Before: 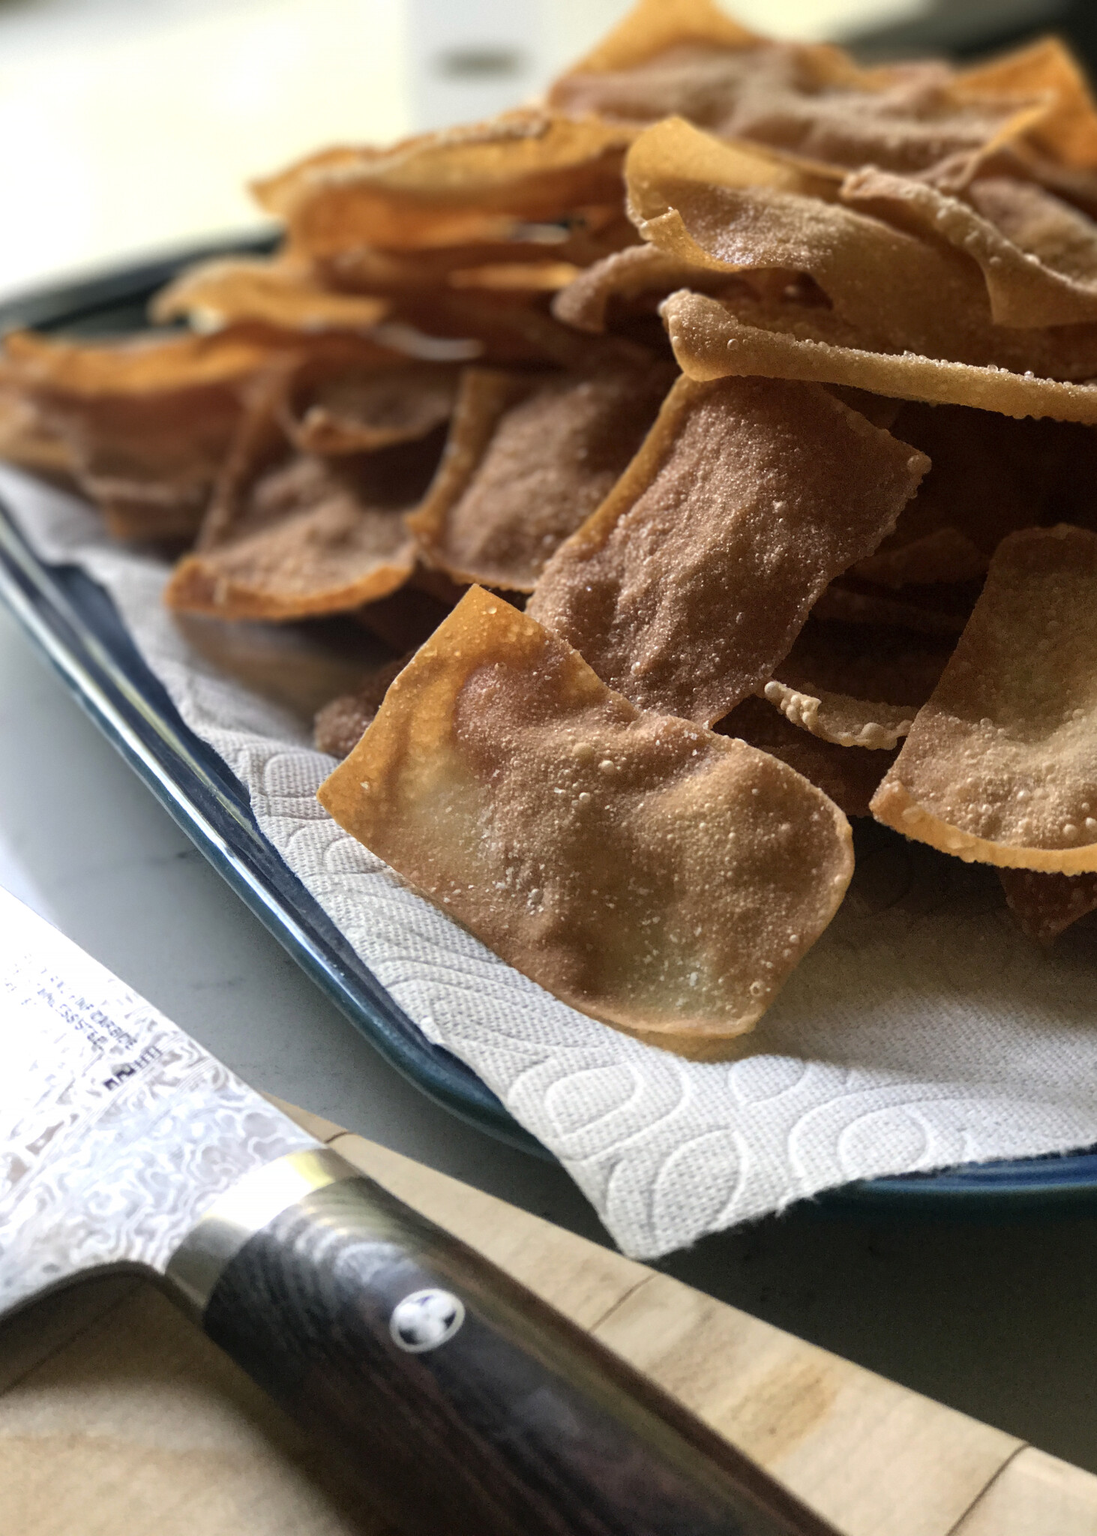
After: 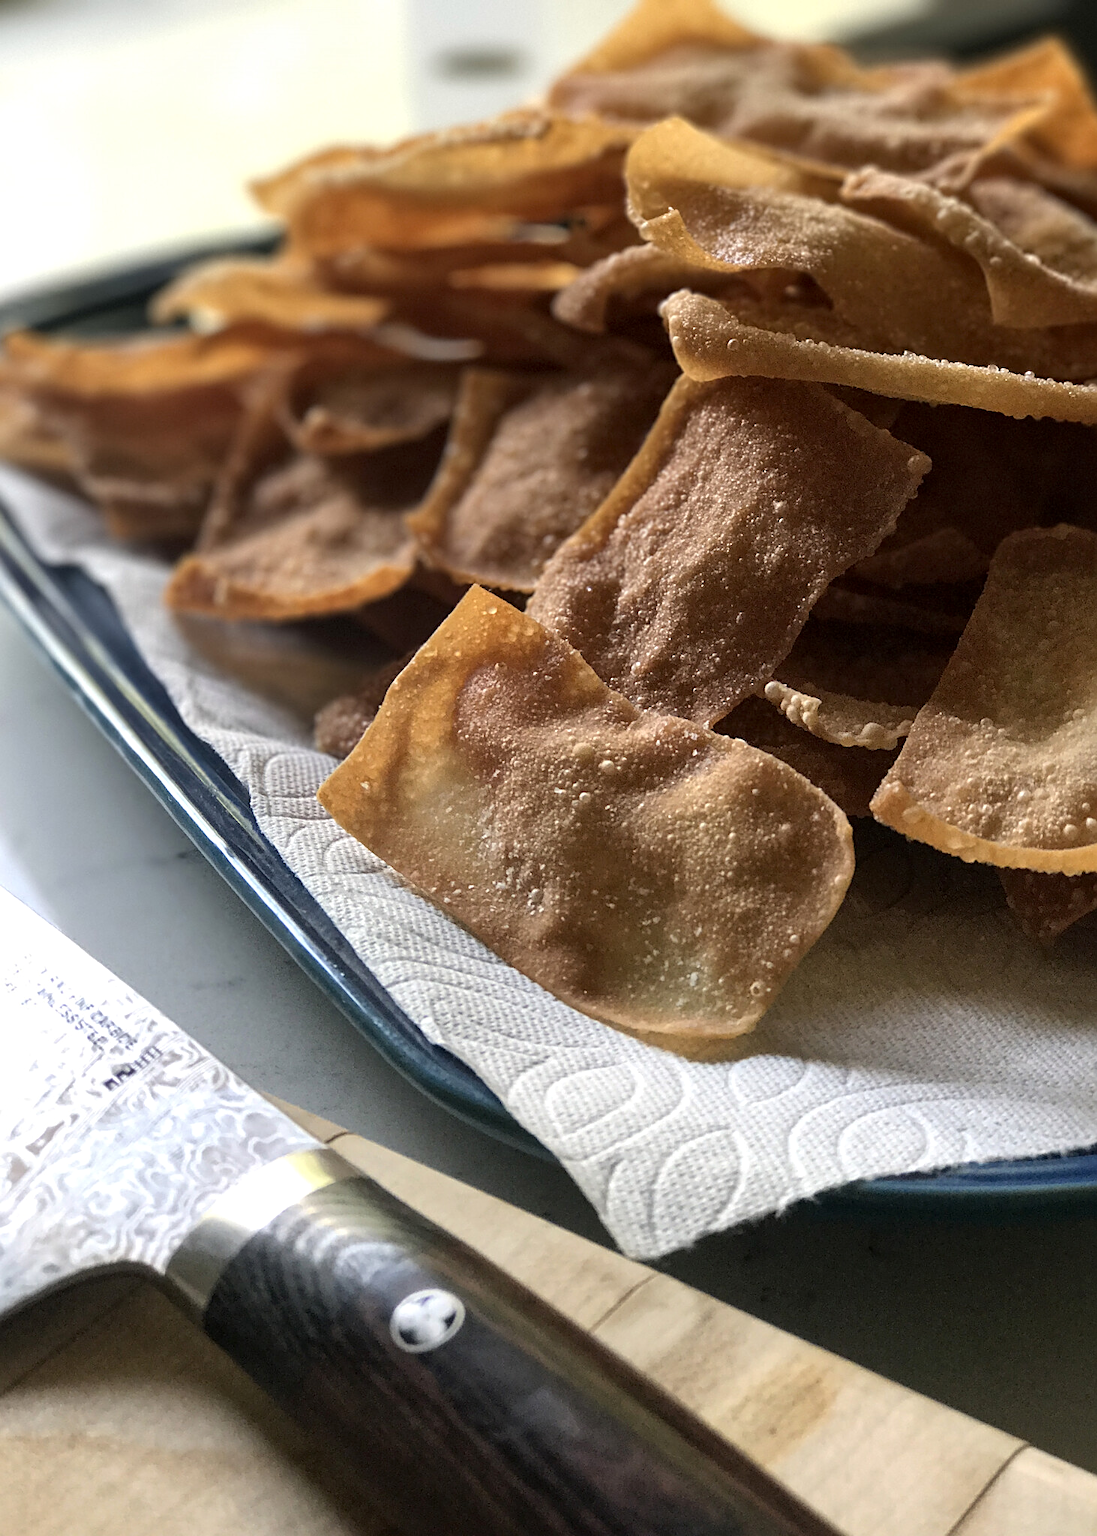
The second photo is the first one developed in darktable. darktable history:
sharpen: on, module defaults
local contrast: mode bilateral grid, contrast 20, coarseness 50, detail 120%, midtone range 0.2
